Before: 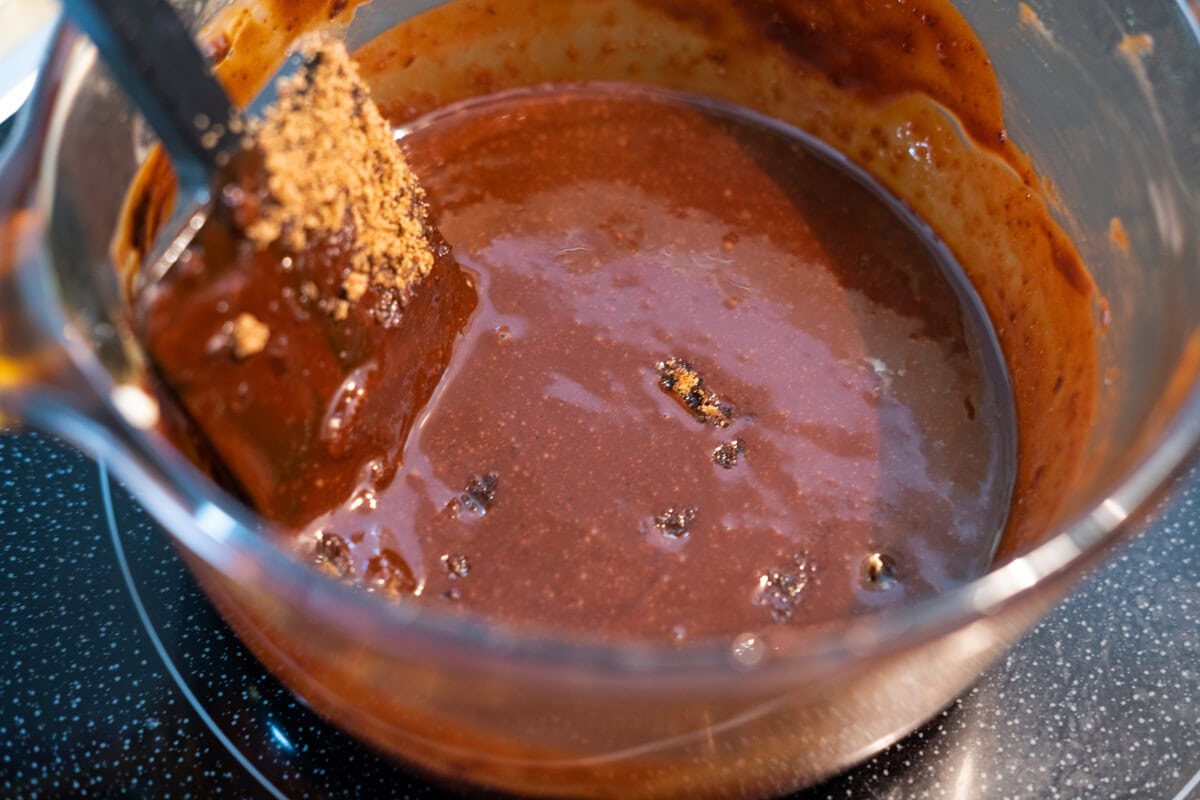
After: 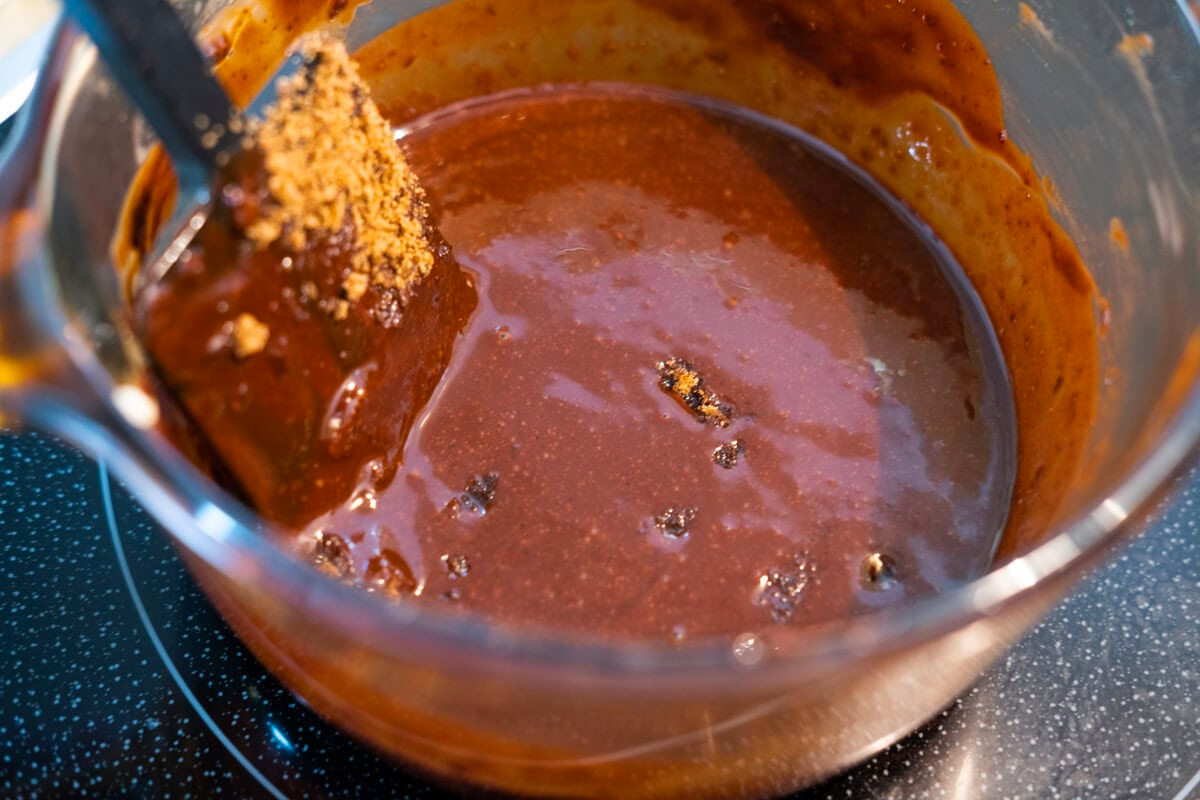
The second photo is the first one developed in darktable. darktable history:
color balance rgb: linear chroma grading › global chroma 14.579%, perceptual saturation grading › global saturation 0.935%
